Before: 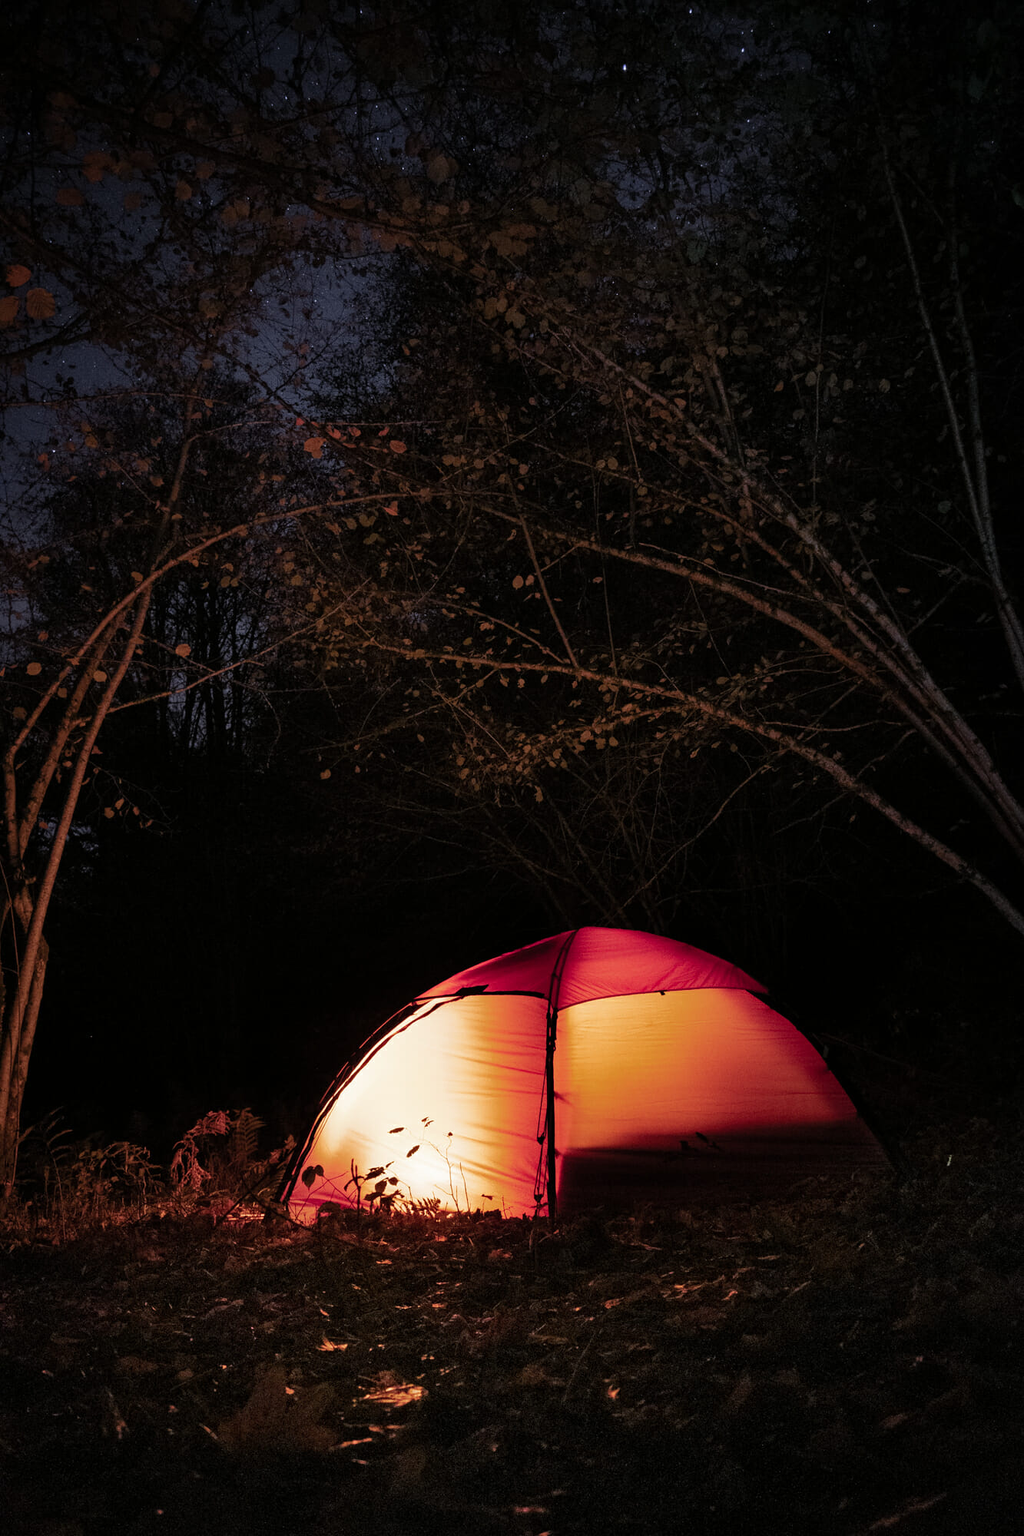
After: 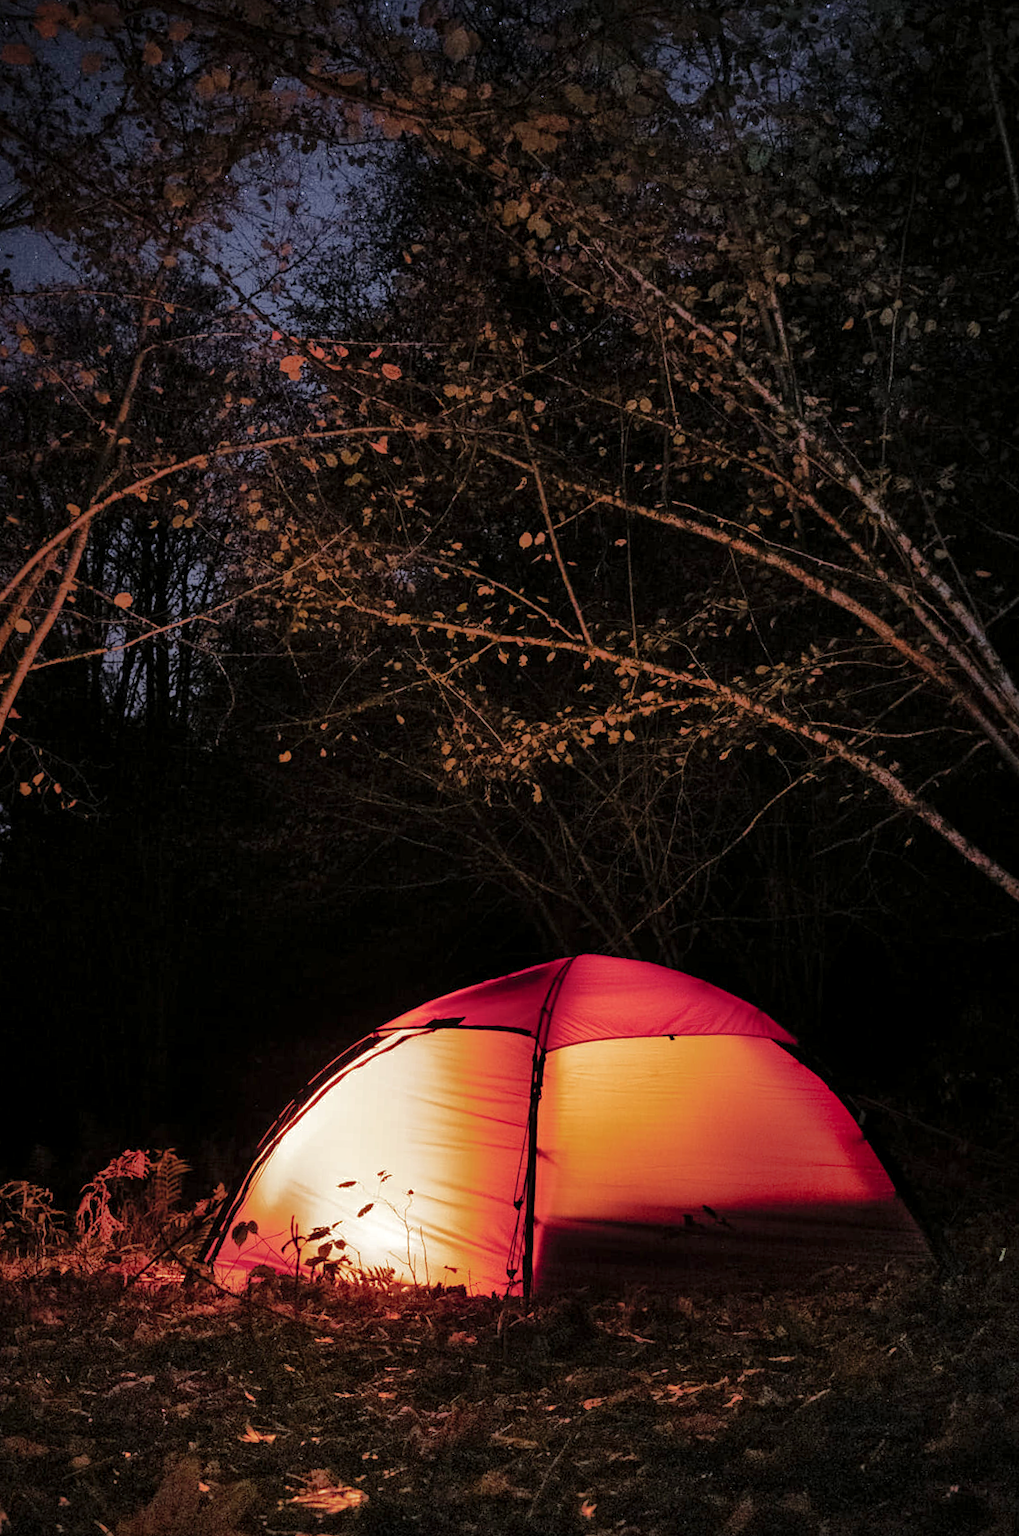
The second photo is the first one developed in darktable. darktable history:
shadows and highlights: highlights color adjustment 0.133%
local contrast: highlights 102%, shadows 98%, detail 119%, midtone range 0.2
crop and rotate: angle -3.01°, left 5.195%, top 5.197%, right 4.667%, bottom 4.268%
